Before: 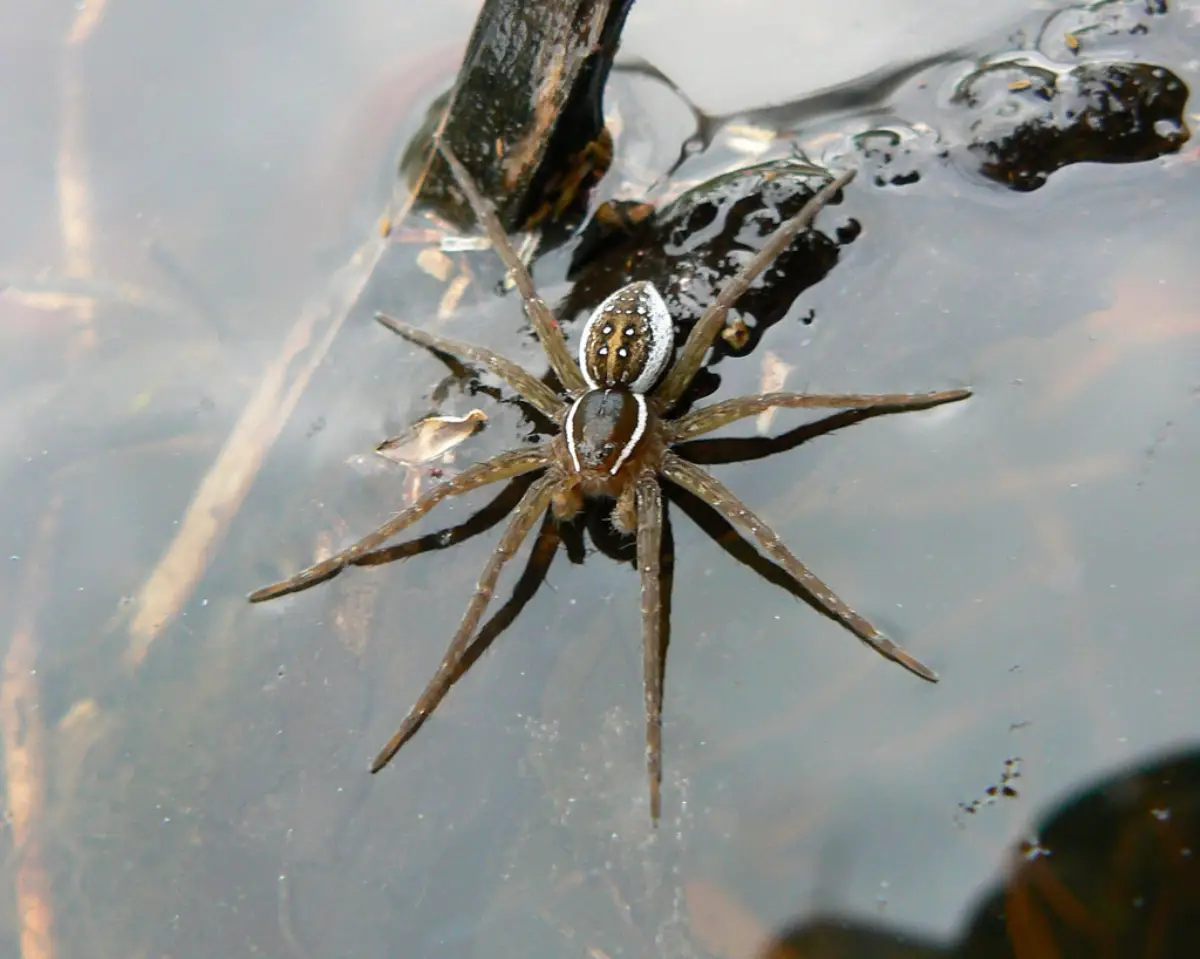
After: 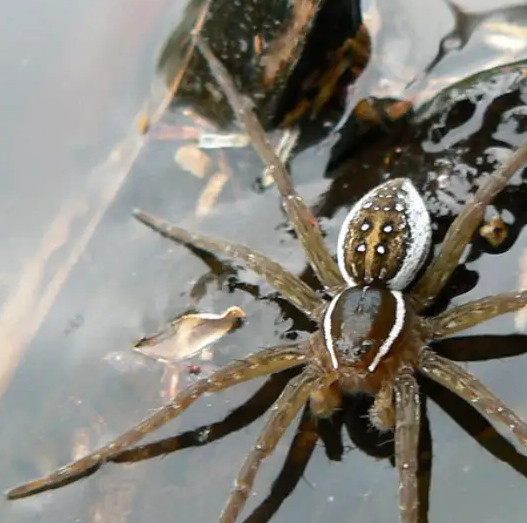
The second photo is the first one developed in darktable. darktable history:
crop: left 20.212%, top 10.781%, right 35.804%, bottom 34.579%
